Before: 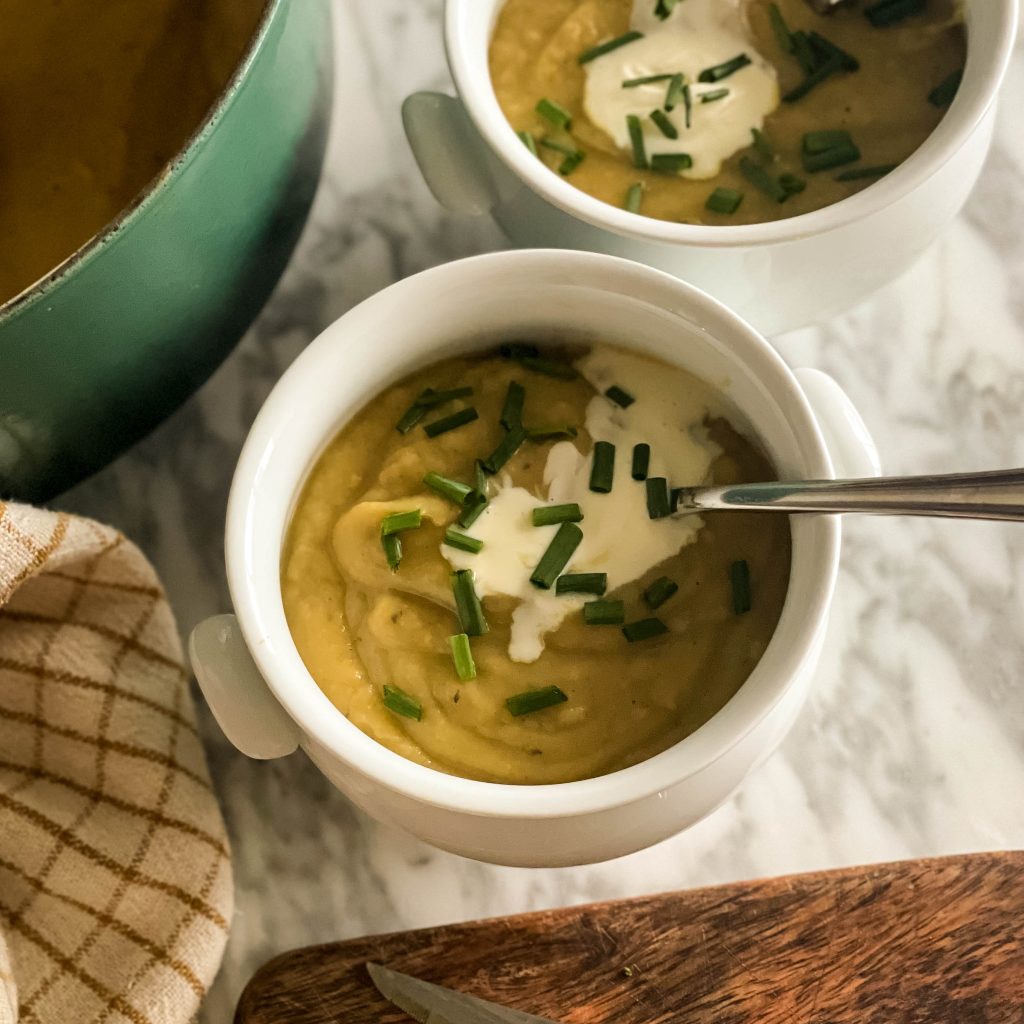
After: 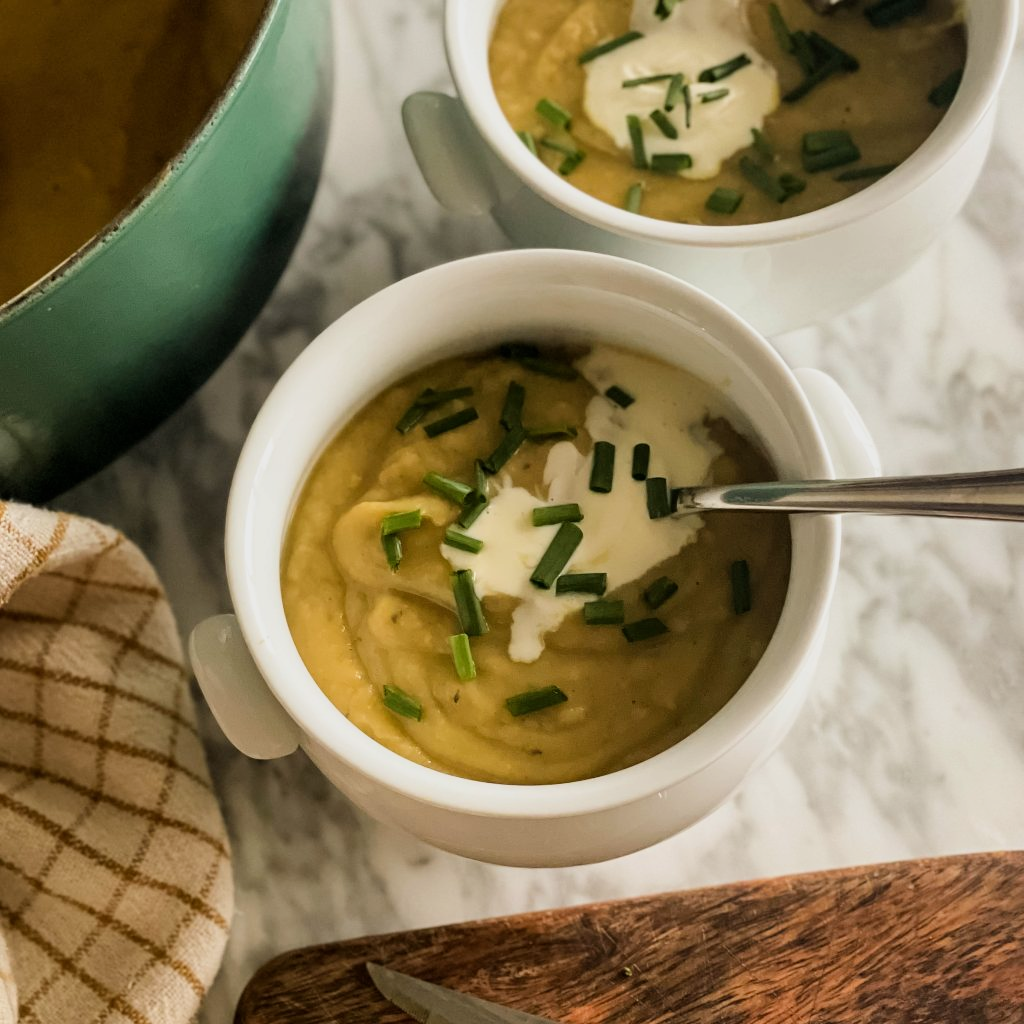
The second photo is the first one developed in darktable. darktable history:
filmic rgb: black relative exposure -11.39 EV, white relative exposure 3.25 EV, hardness 6.84
